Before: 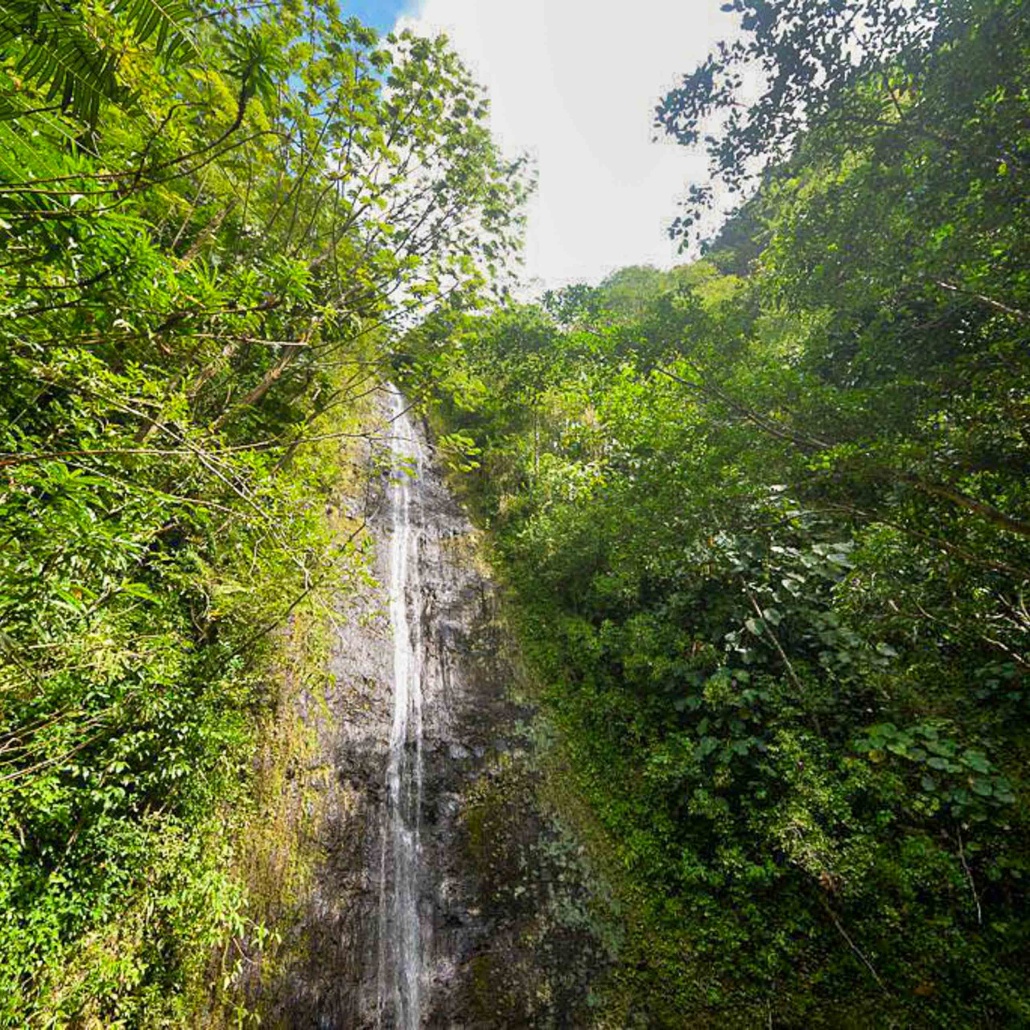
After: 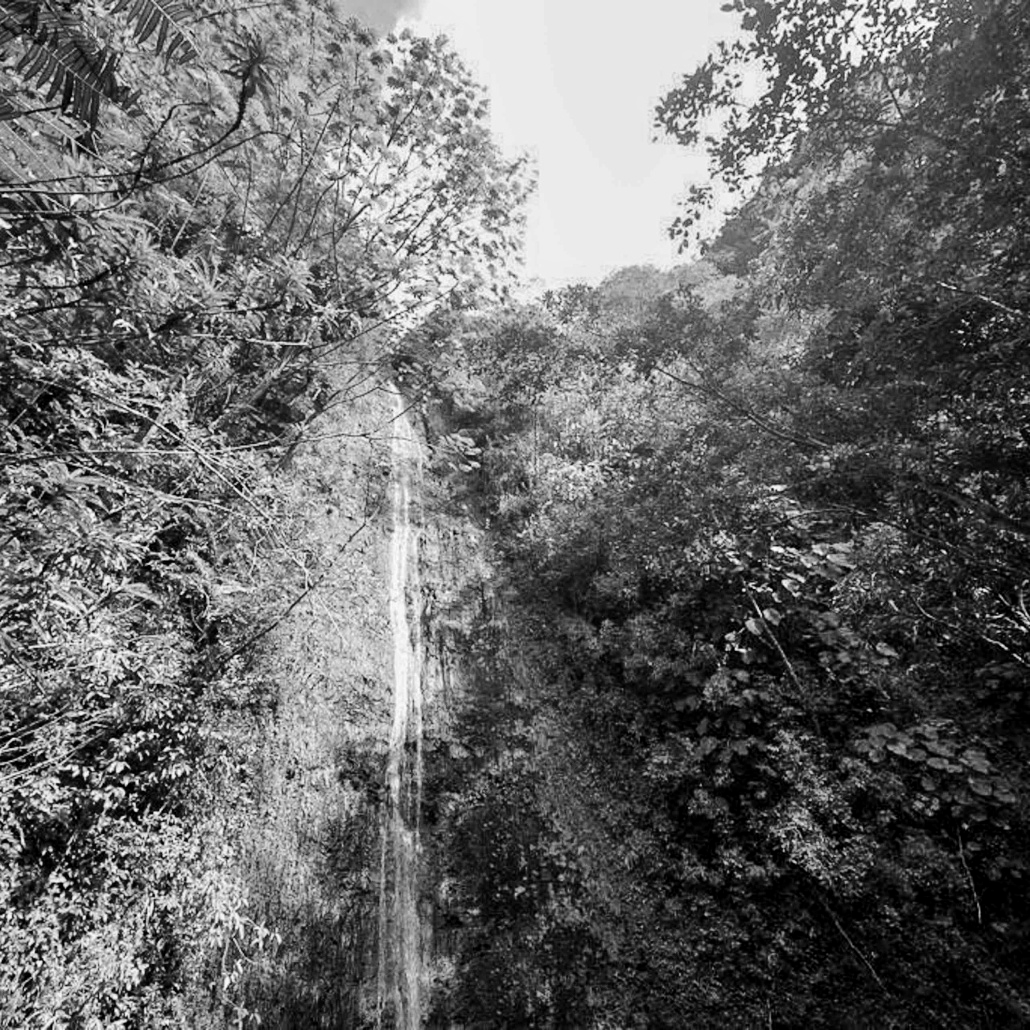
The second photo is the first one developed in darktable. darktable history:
tone curve: curves: ch0 [(0.029, 0) (0.134, 0.063) (0.249, 0.198) (0.378, 0.365) (0.499, 0.529) (1, 1)], color space Lab, linked channels, preserve colors none
monochrome: on, module defaults
